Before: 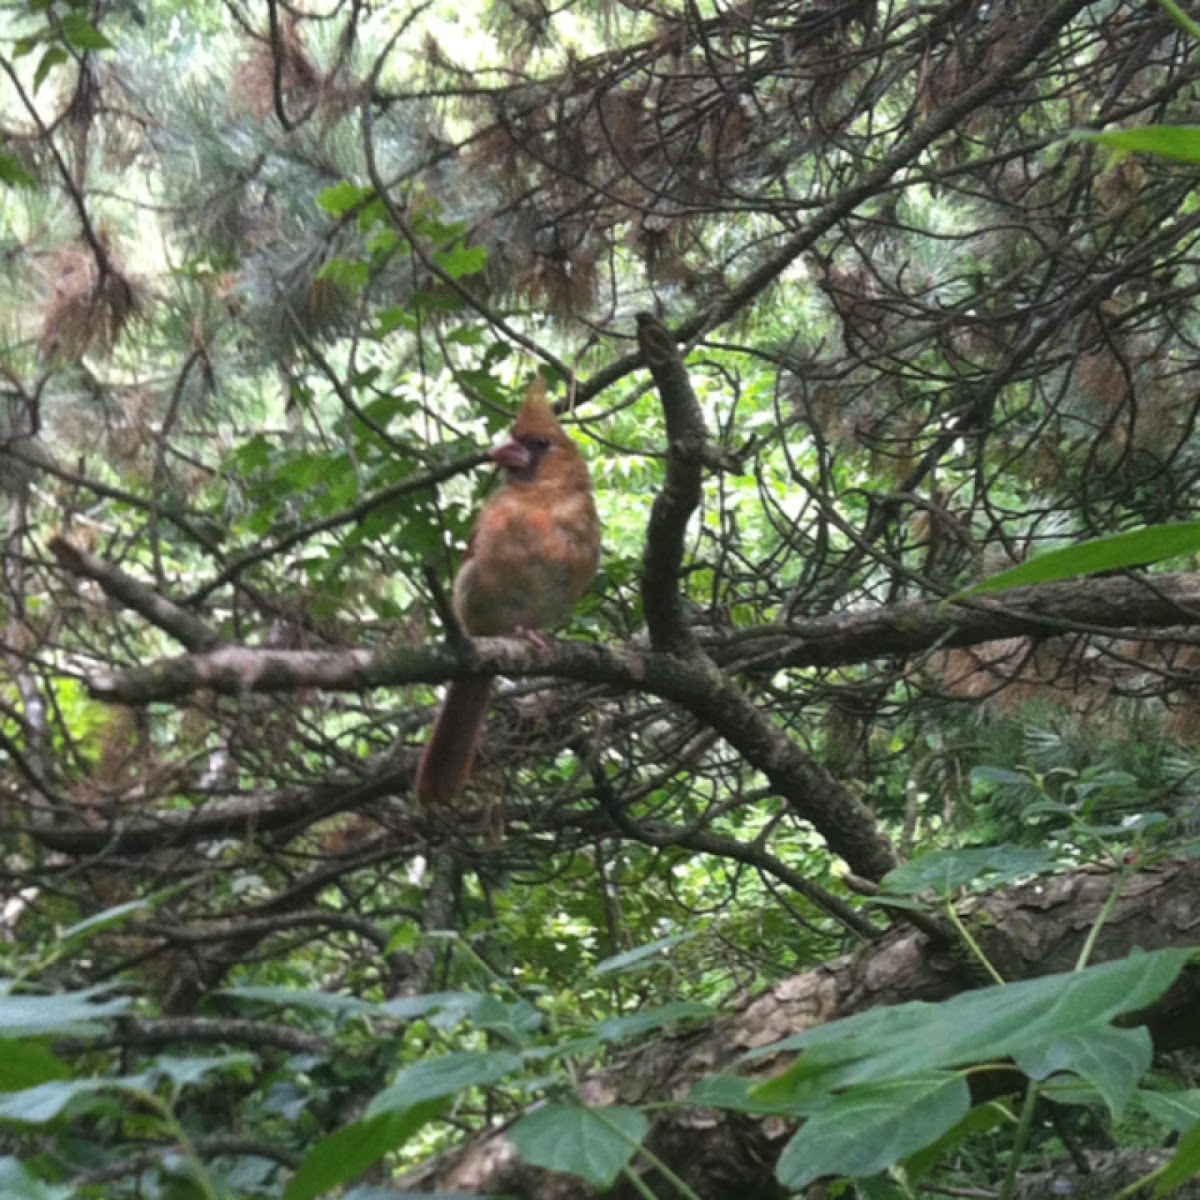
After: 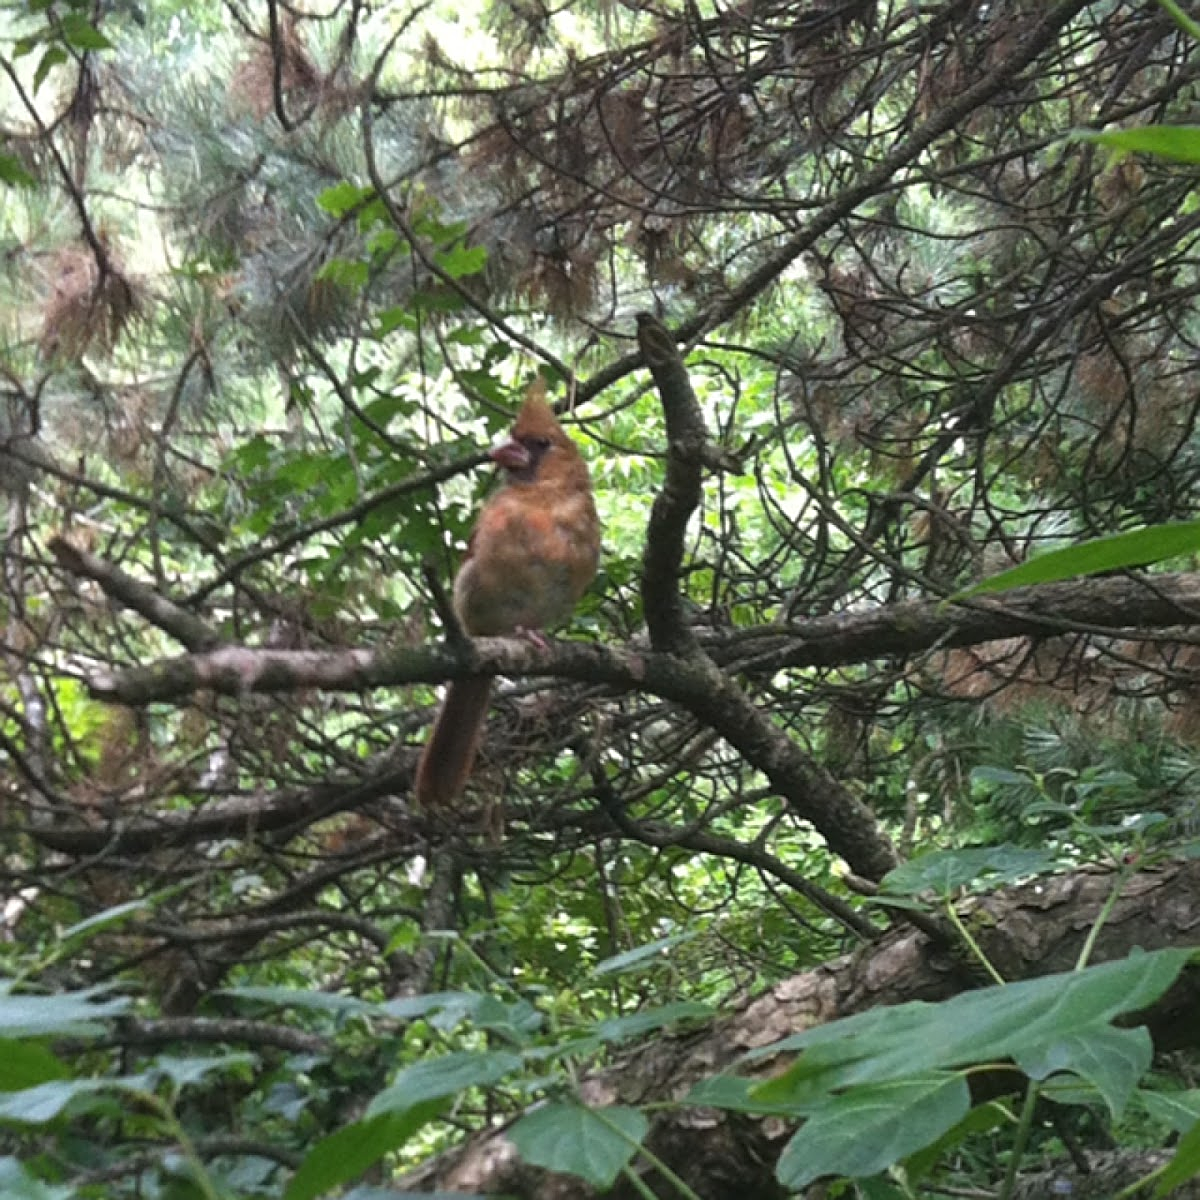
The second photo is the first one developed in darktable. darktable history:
sharpen: amount 0.558
